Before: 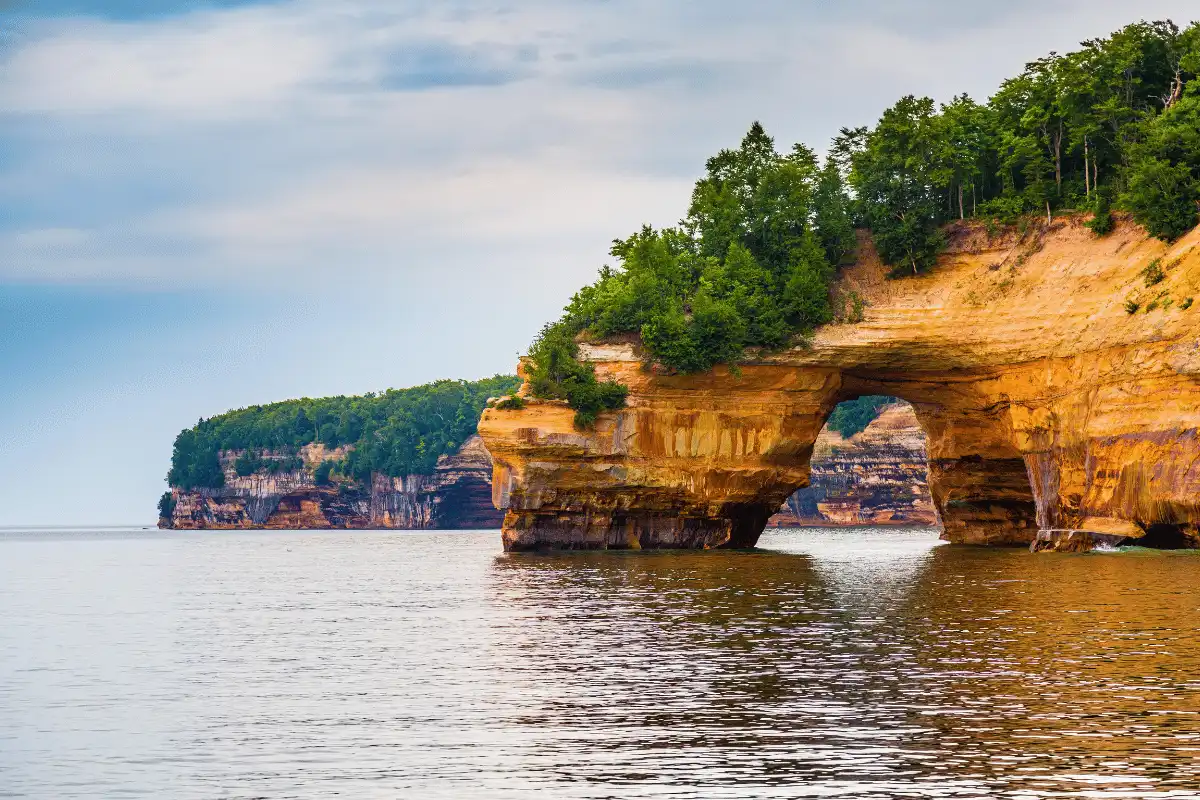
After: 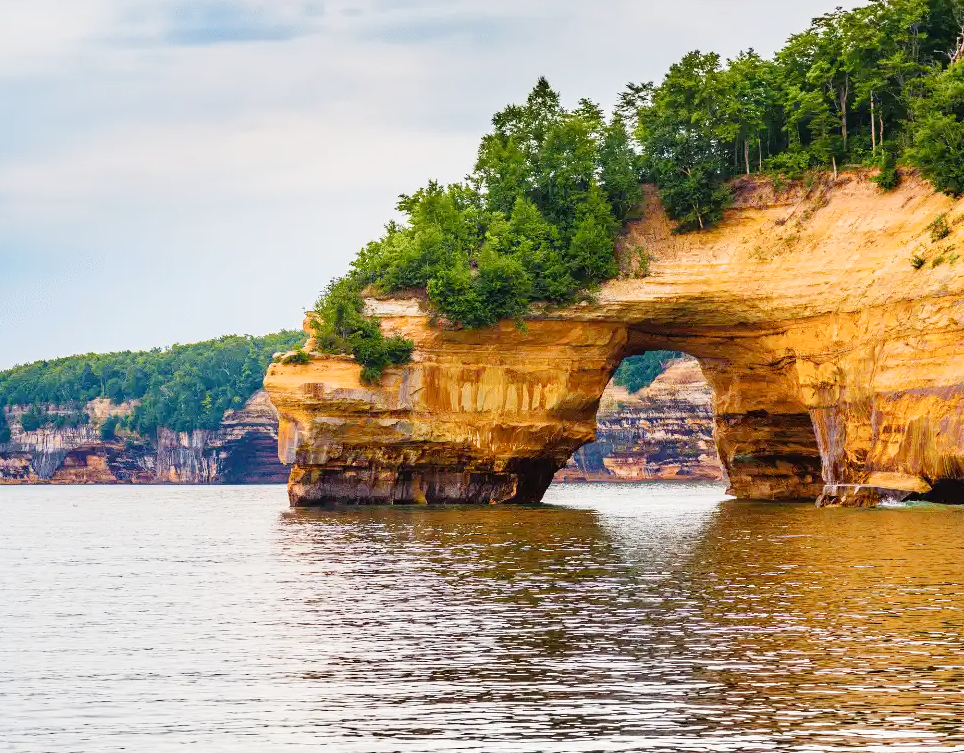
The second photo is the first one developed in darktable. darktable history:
crop and rotate: left 17.867%, top 5.763%, right 1.743%
tone curve: curves: ch0 [(0, 0) (0.003, 0.004) (0.011, 0.015) (0.025, 0.033) (0.044, 0.058) (0.069, 0.091) (0.1, 0.131) (0.136, 0.179) (0.177, 0.233) (0.224, 0.296) (0.277, 0.364) (0.335, 0.434) (0.399, 0.511) (0.468, 0.584) (0.543, 0.656) (0.623, 0.729) (0.709, 0.799) (0.801, 0.874) (0.898, 0.936) (1, 1)], preserve colors none
